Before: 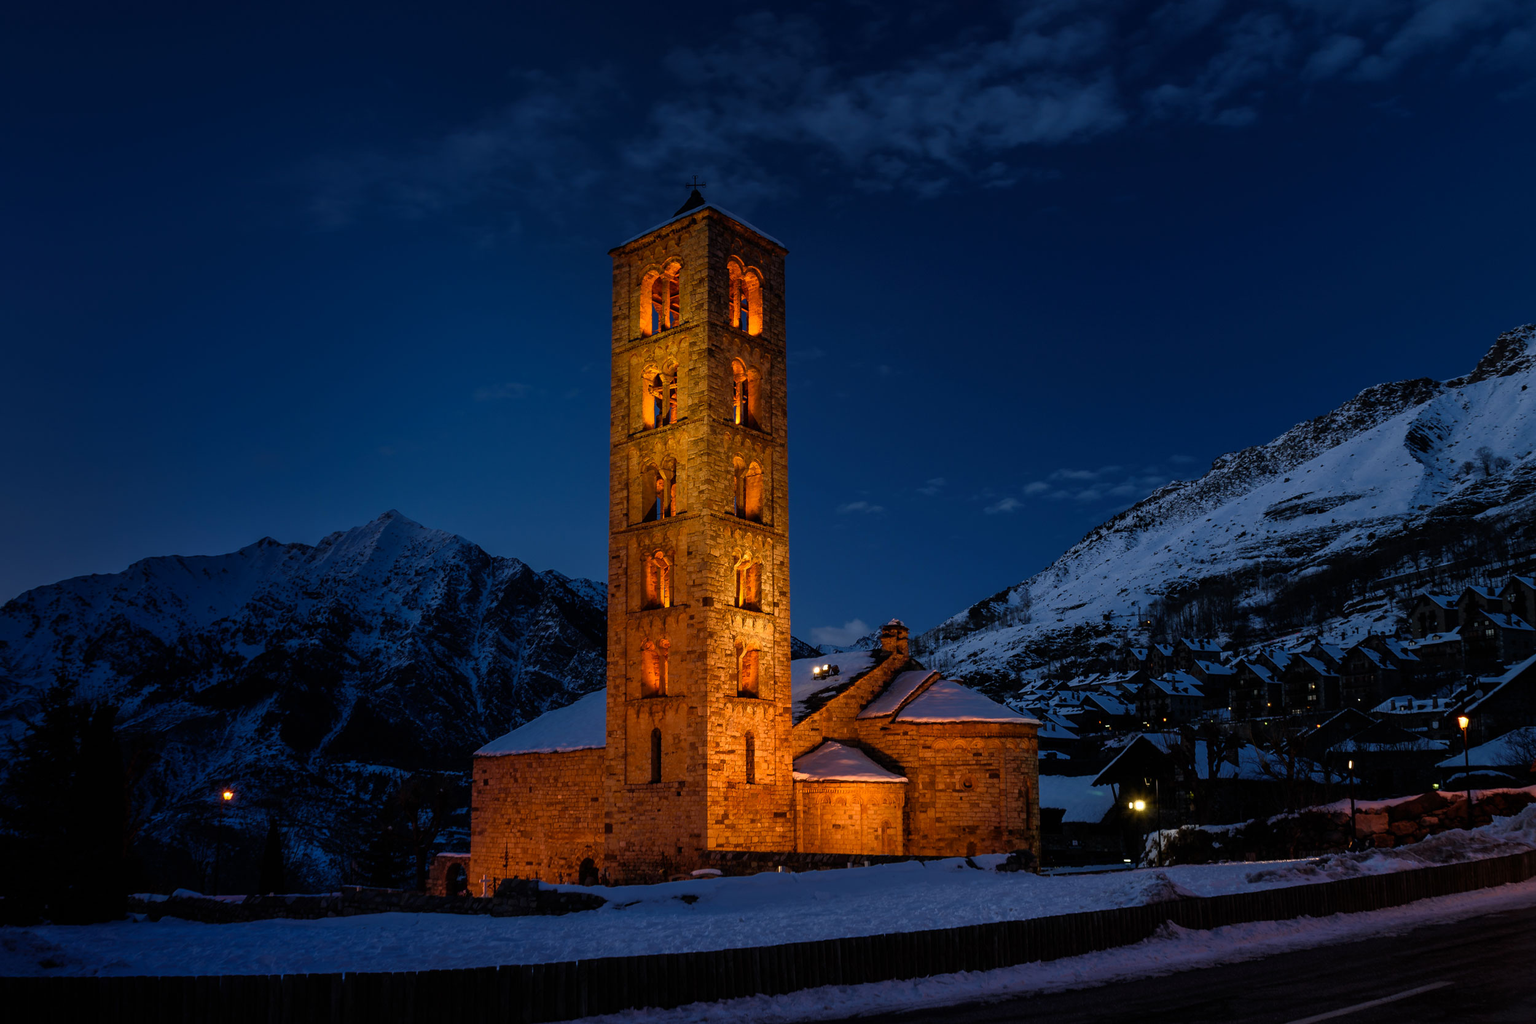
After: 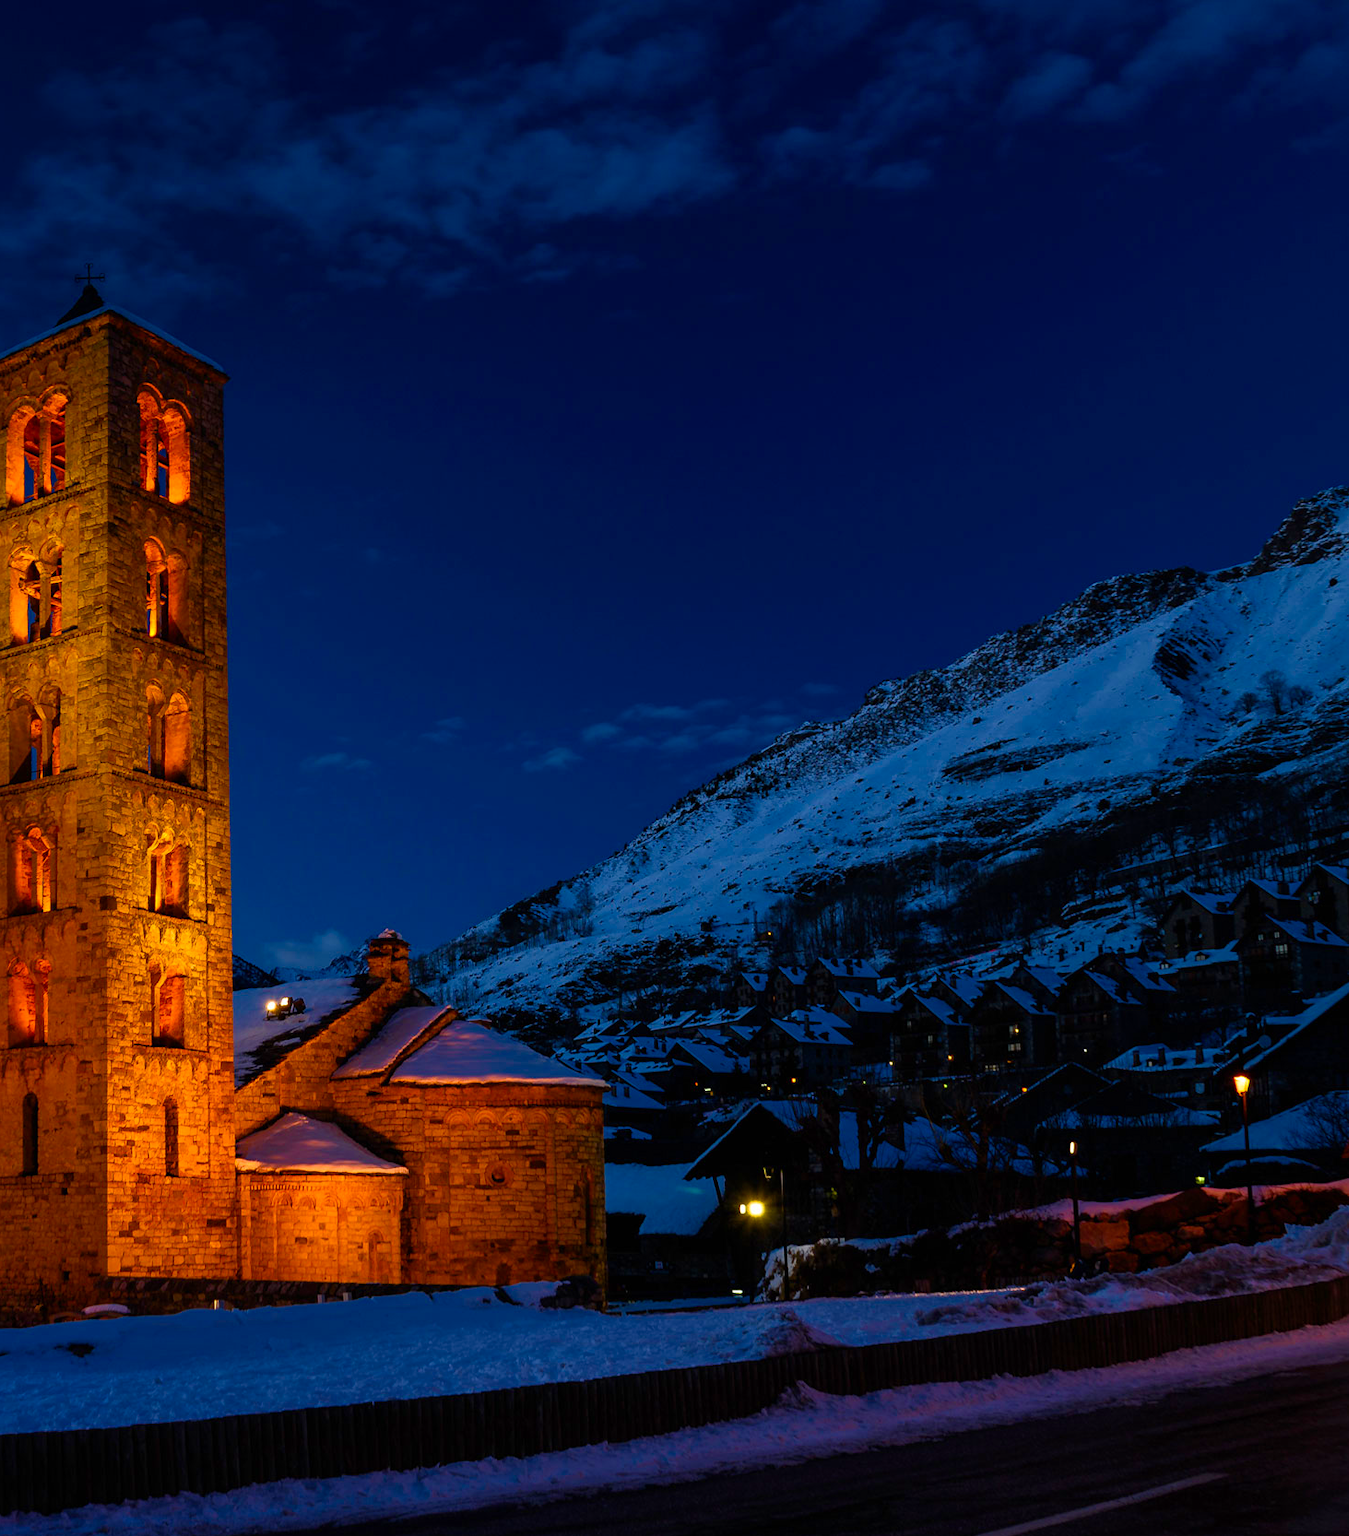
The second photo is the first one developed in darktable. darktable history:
crop: left 41.402%
velvia: strength 51%, mid-tones bias 0.51
